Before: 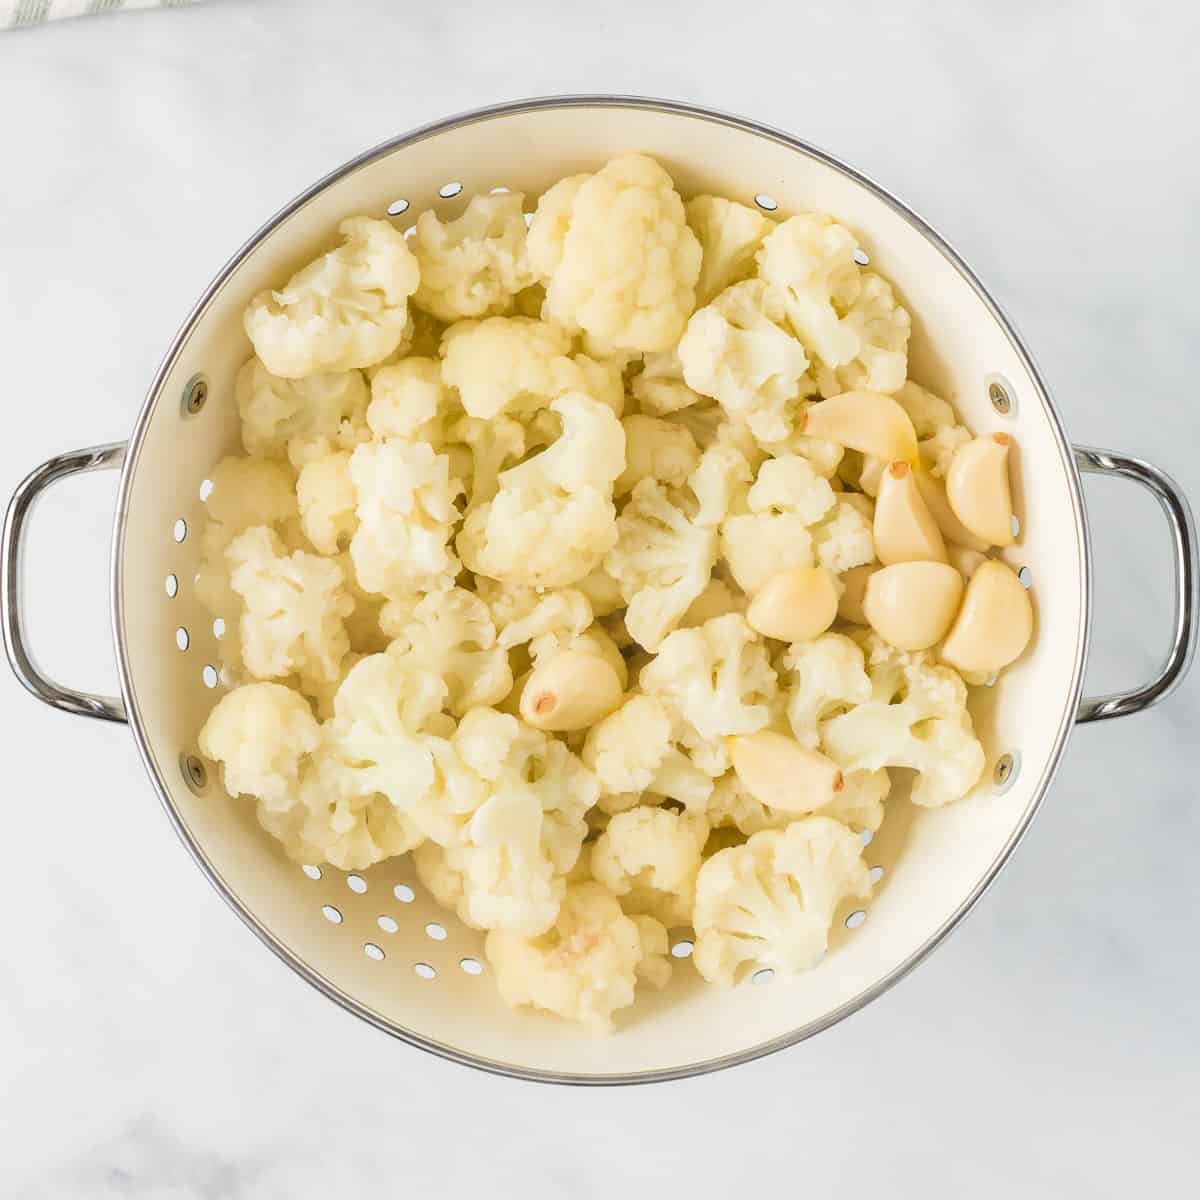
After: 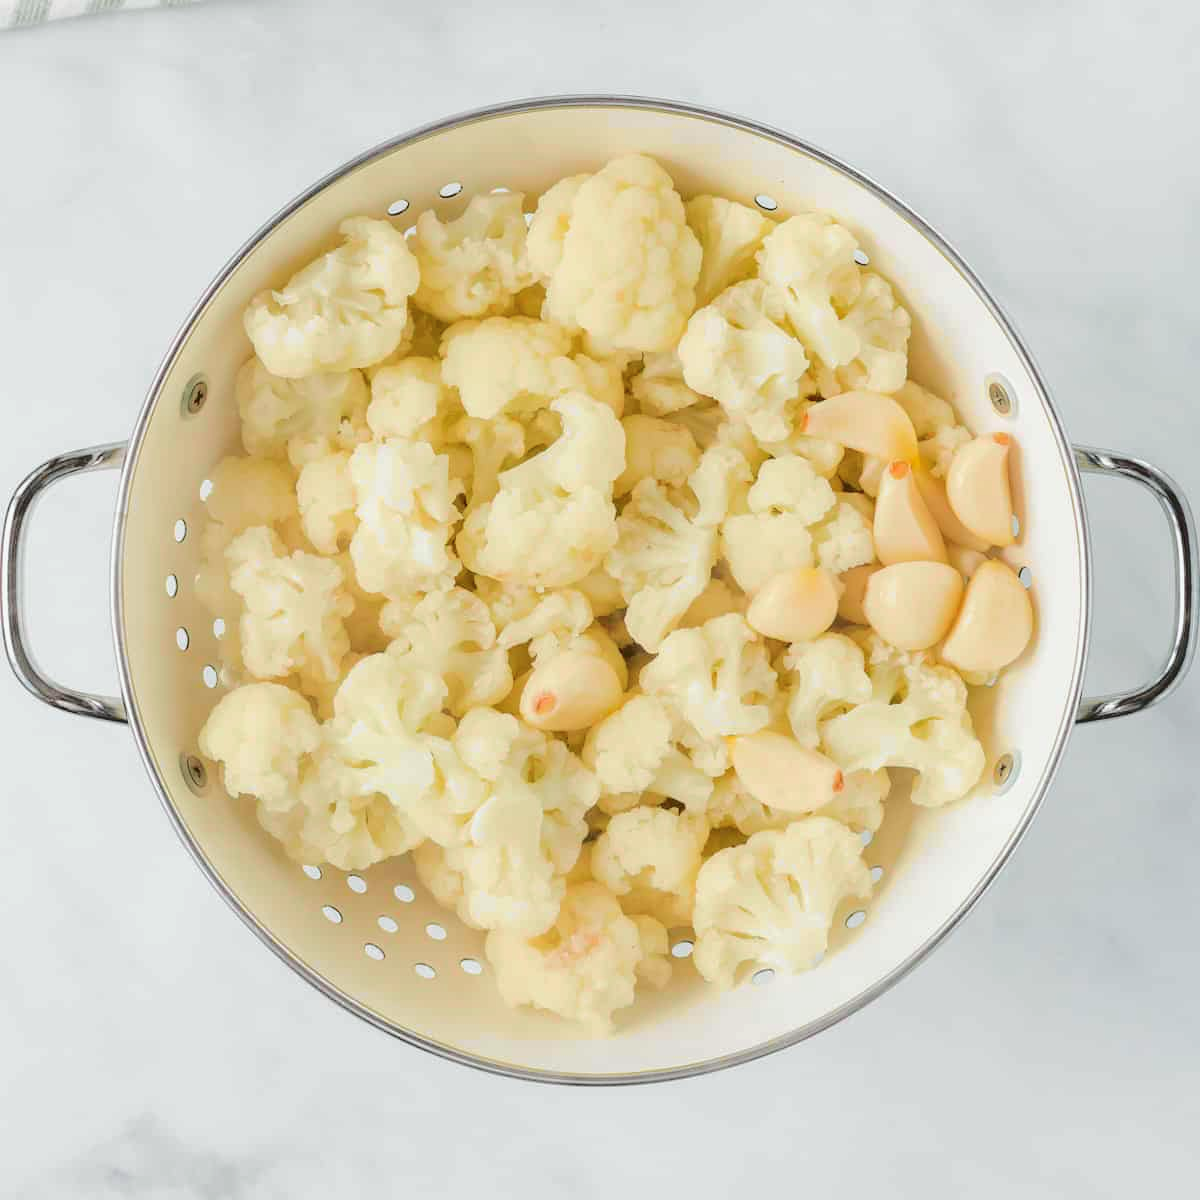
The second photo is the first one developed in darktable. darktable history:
tone curve: curves: ch0 [(0, 0.003) (0.211, 0.174) (0.482, 0.519) (0.843, 0.821) (0.992, 0.971)]; ch1 [(0, 0) (0.276, 0.206) (0.393, 0.364) (0.482, 0.477) (0.506, 0.5) (0.523, 0.523) (0.572, 0.592) (0.695, 0.767) (1, 1)]; ch2 [(0, 0) (0.438, 0.456) (0.498, 0.497) (0.536, 0.527) (0.562, 0.584) (0.619, 0.602) (0.698, 0.698) (1, 1)], color space Lab, independent channels, preserve colors none
exposure: compensate highlight preservation false
